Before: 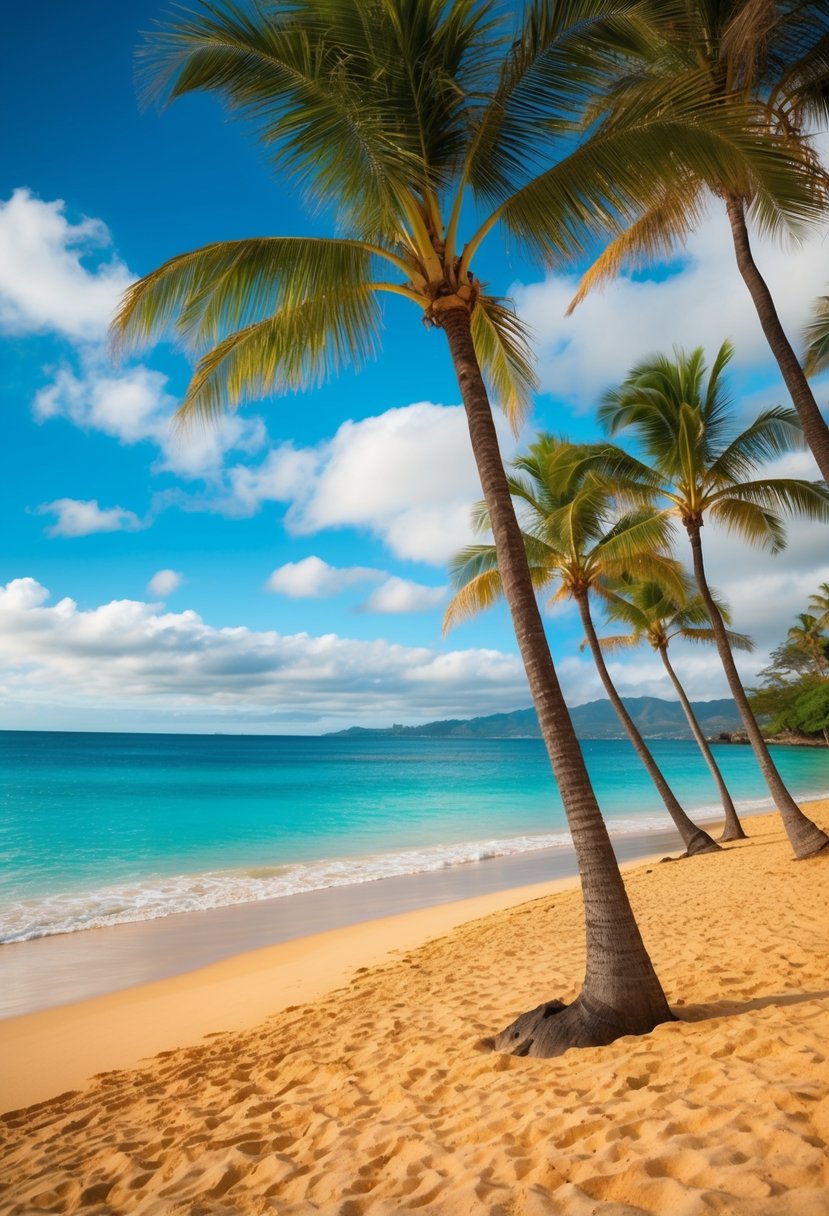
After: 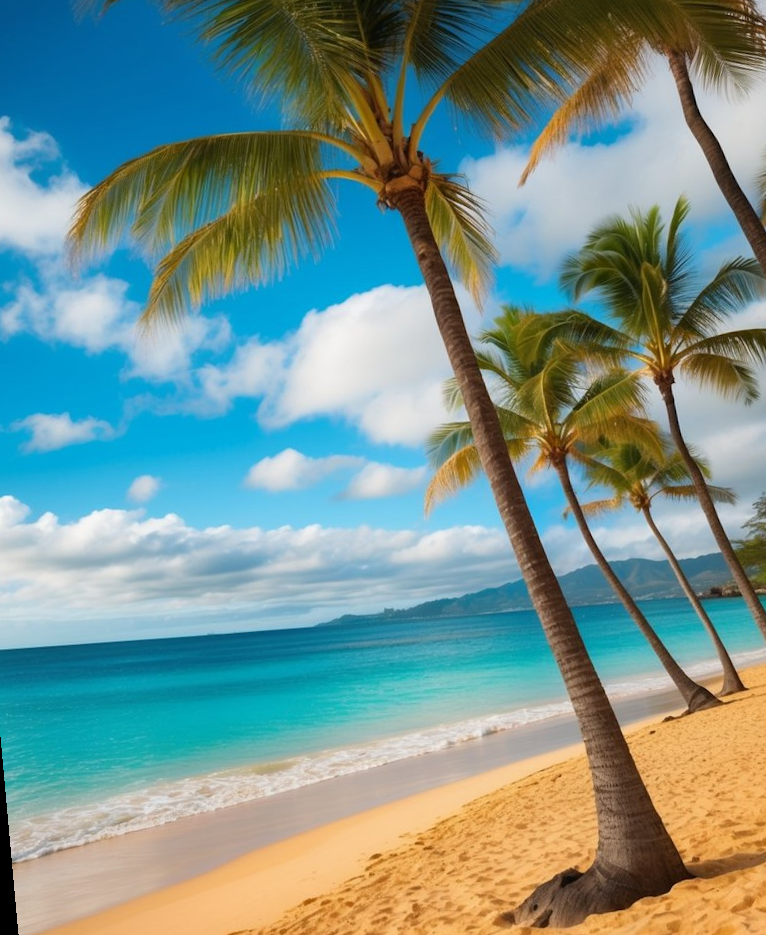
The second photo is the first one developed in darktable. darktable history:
crop: left 7.856%, top 11.836%, right 10.12%, bottom 15.387%
rotate and perspective: rotation -5.2°, automatic cropping off
